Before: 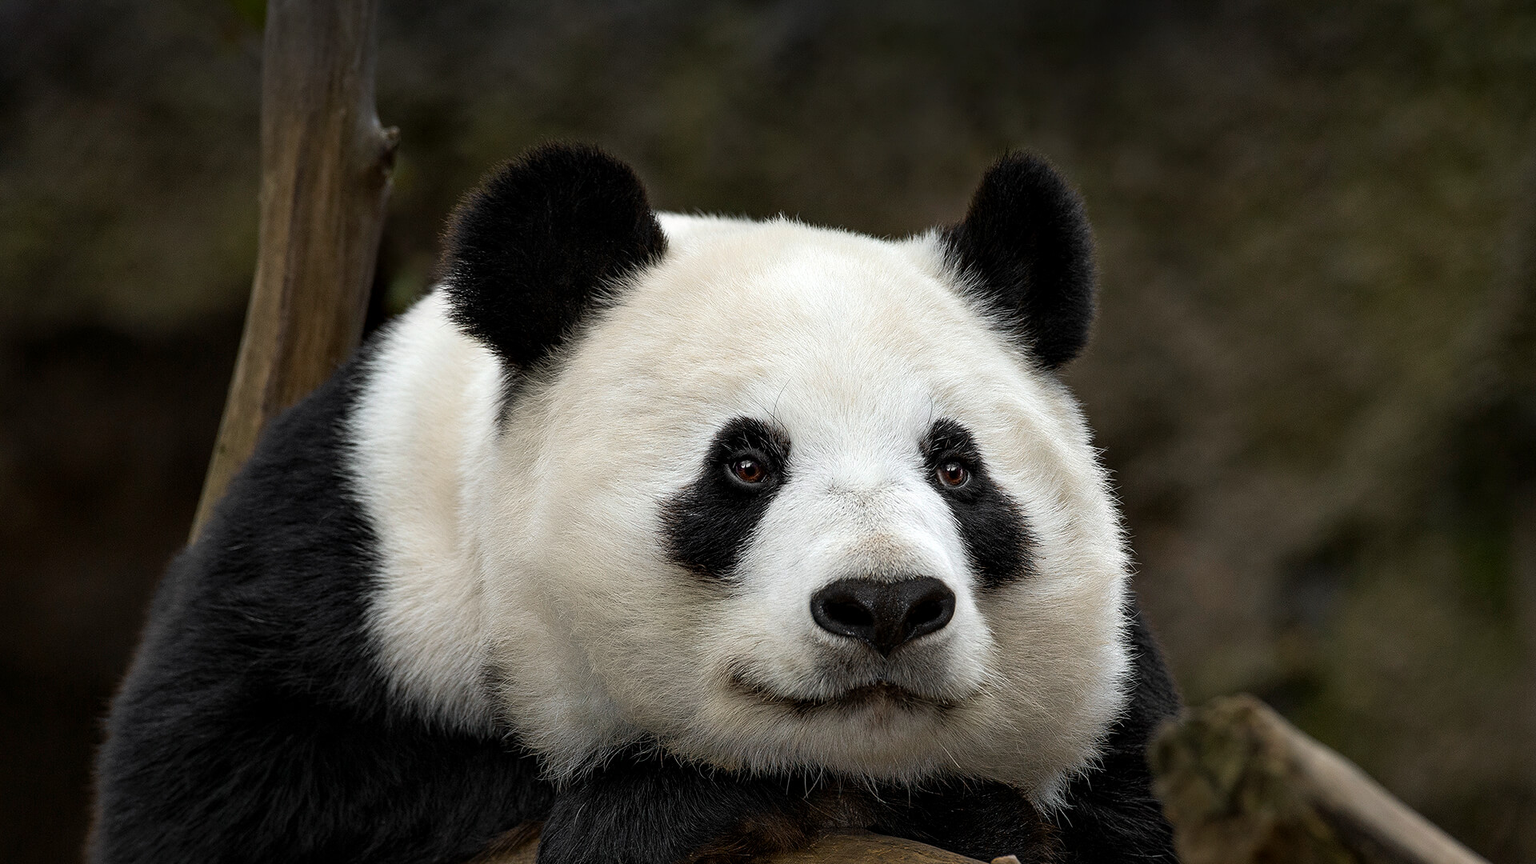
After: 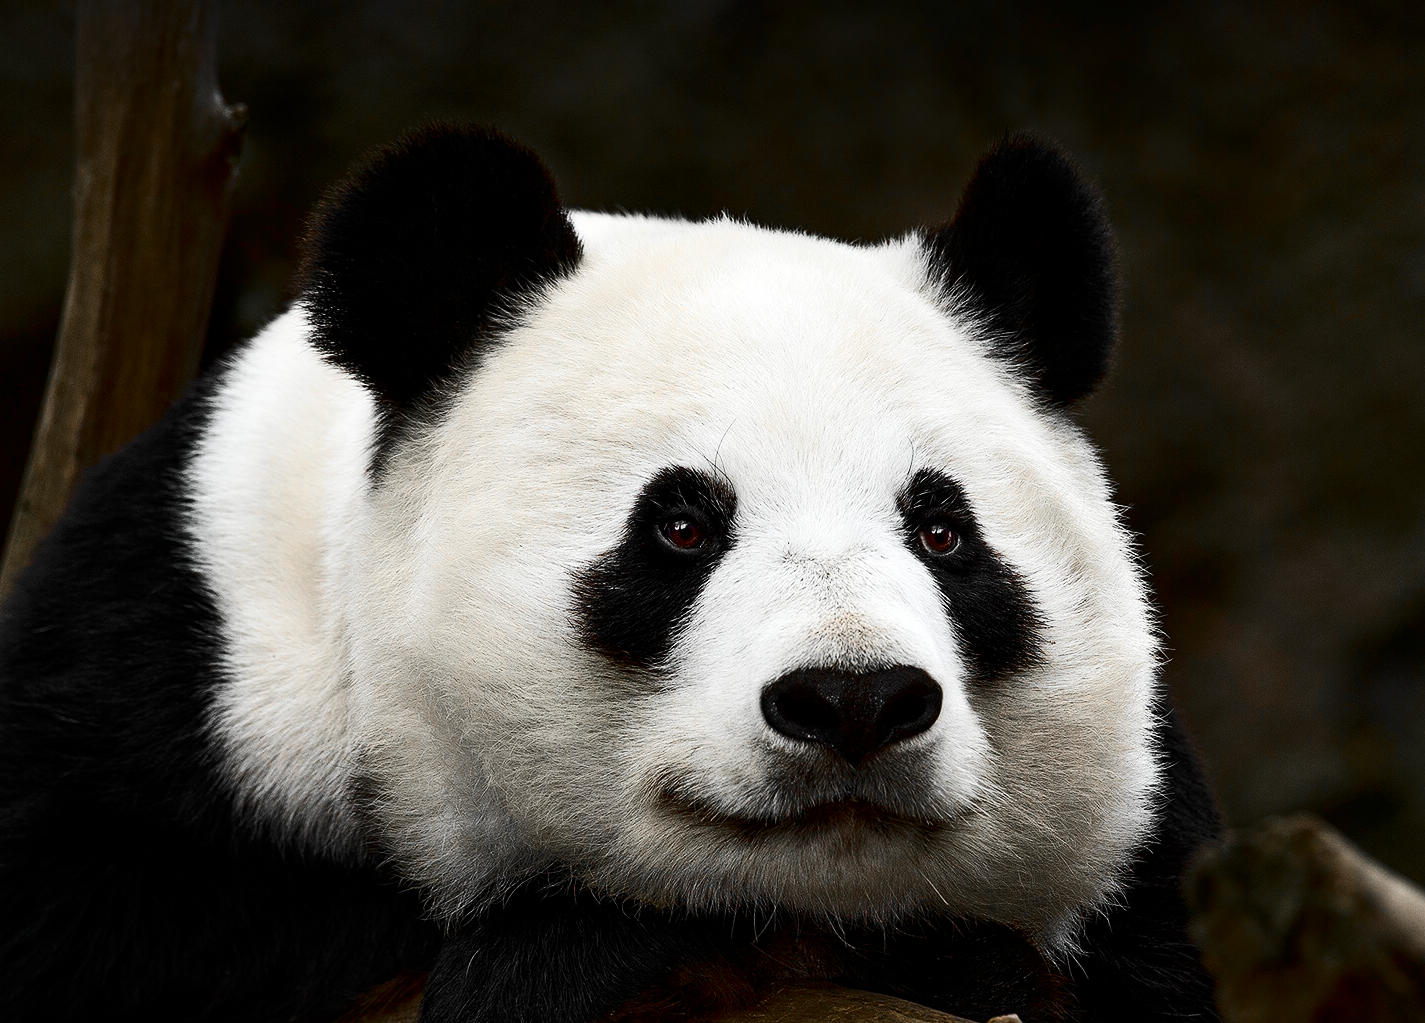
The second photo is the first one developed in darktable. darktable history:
contrast brightness saturation: contrast 0.32, brightness -0.08, saturation 0.17
color zones: curves: ch1 [(0, 0.638) (0.193, 0.442) (0.286, 0.15) (0.429, 0.14) (0.571, 0.142) (0.714, 0.154) (0.857, 0.175) (1, 0.638)]
crop and rotate: left 13.15%, top 5.251%, right 12.609%
